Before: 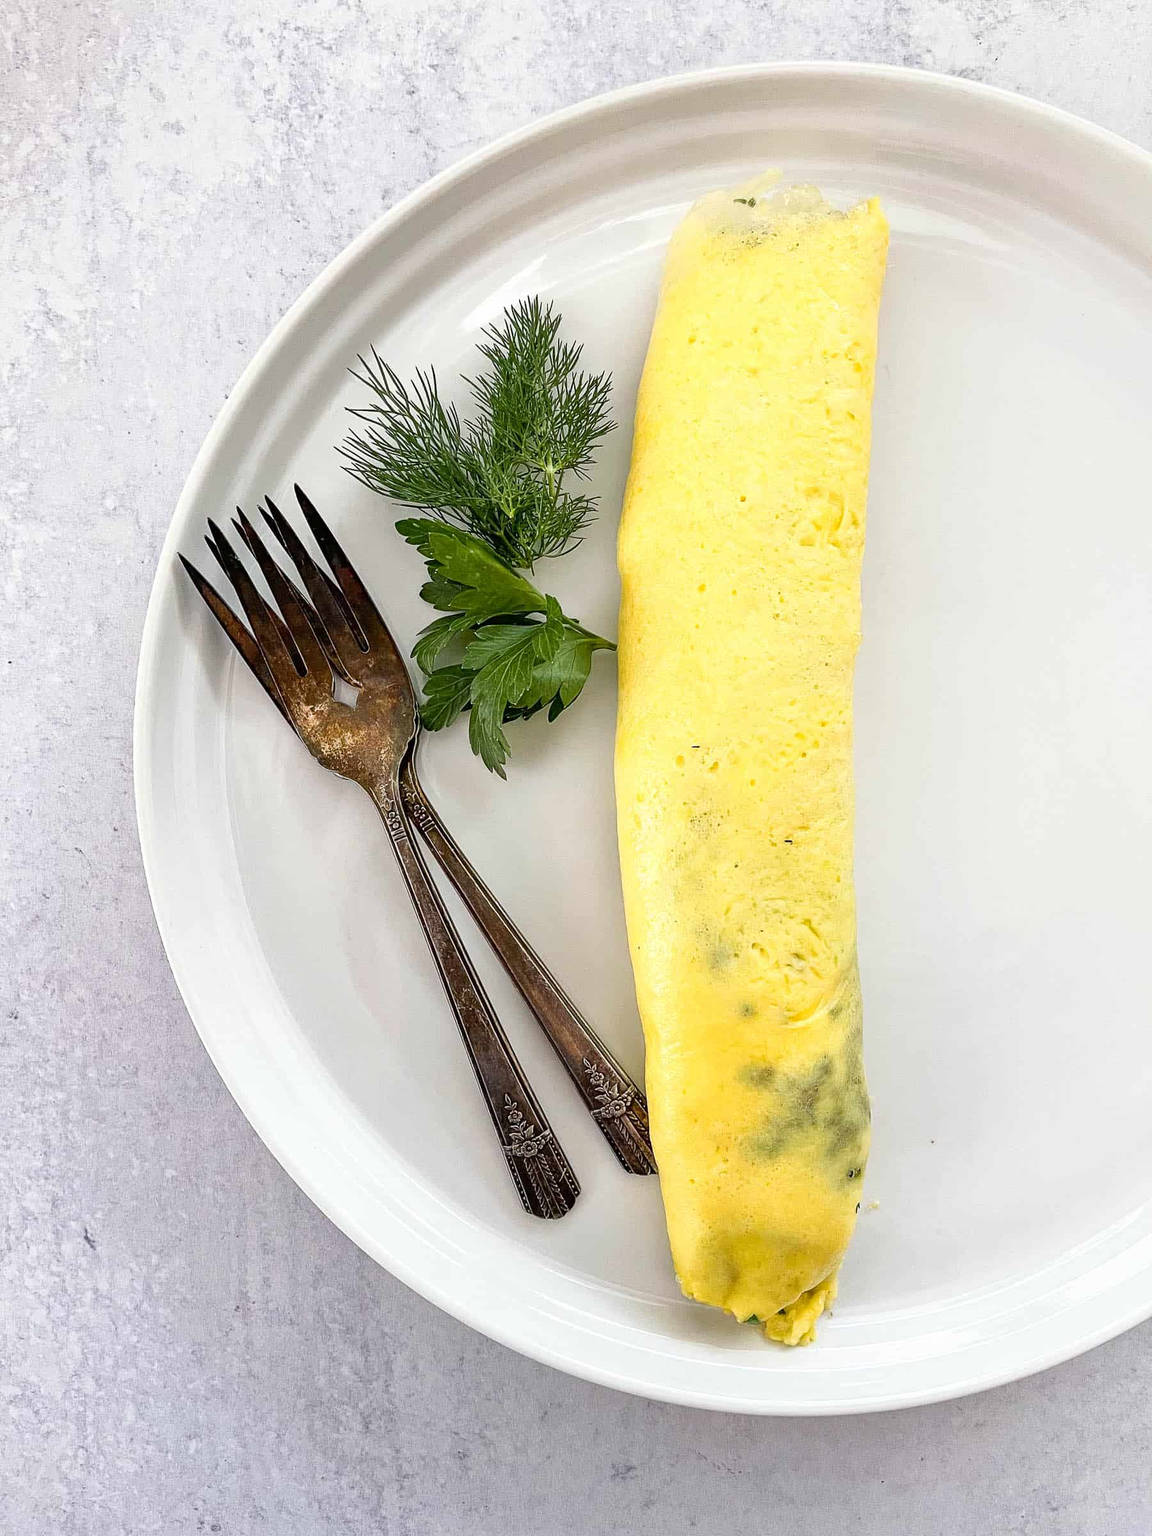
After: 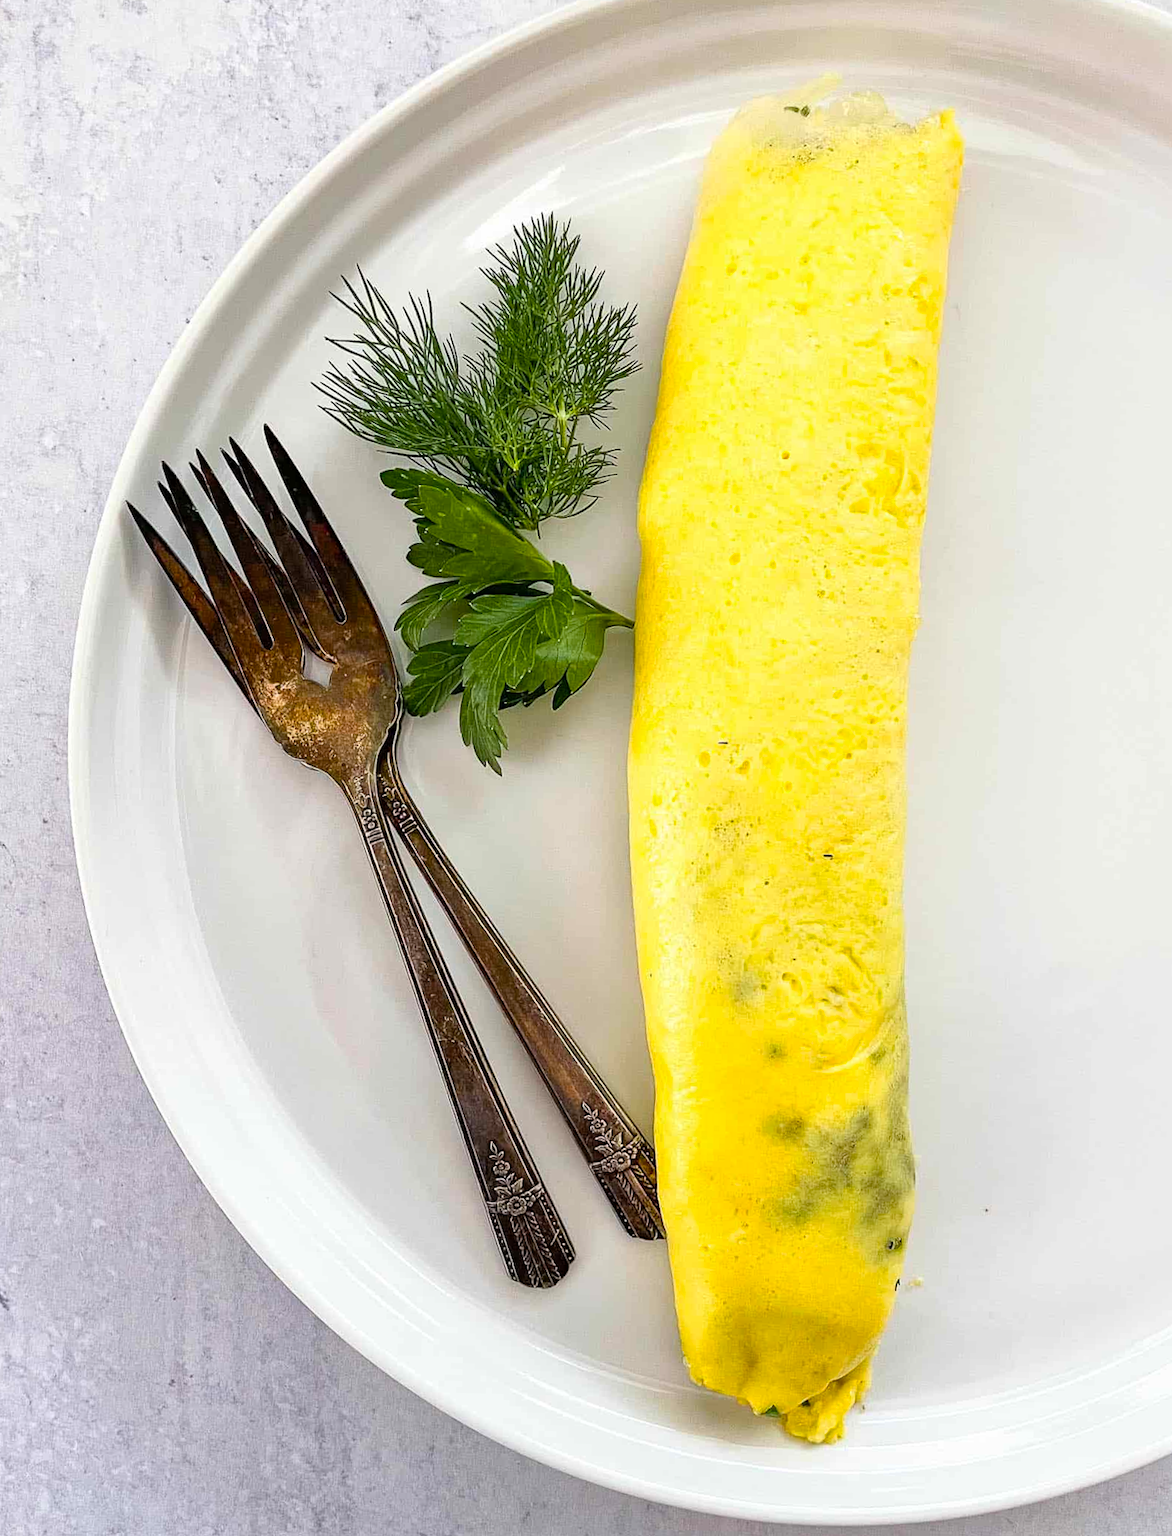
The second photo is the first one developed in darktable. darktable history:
crop and rotate: angle -3.27°, left 5.211%, top 5.211%, right 4.607%, bottom 4.607%
color balance rgb: perceptual saturation grading › global saturation 20%, global vibrance 20%
rotate and perspective: rotation -1.75°, automatic cropping off
